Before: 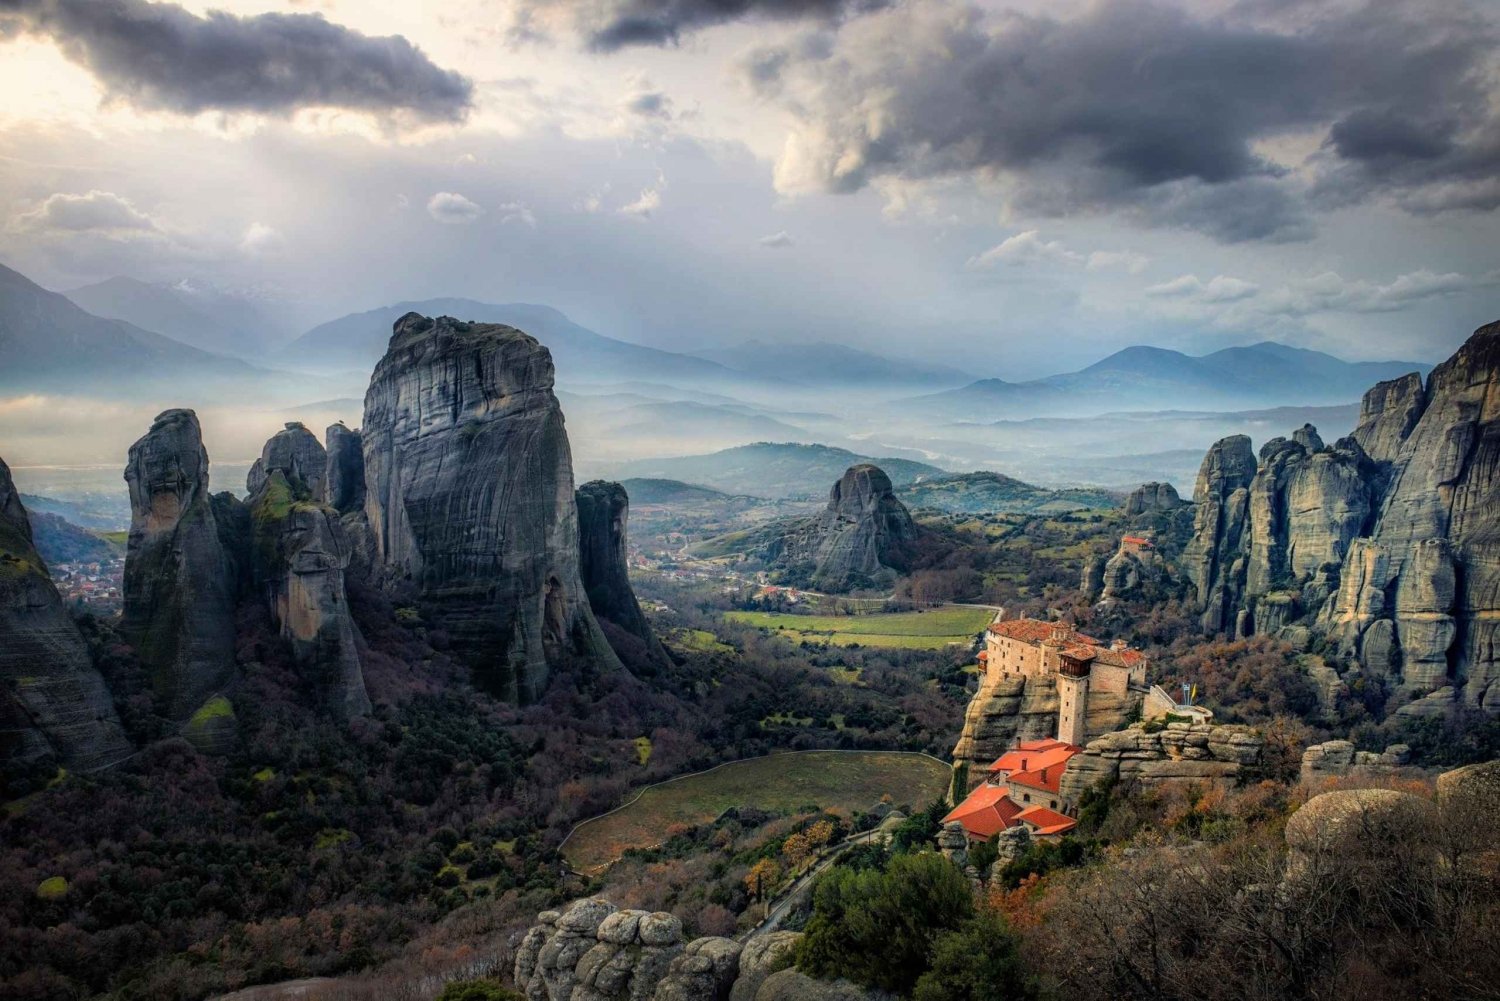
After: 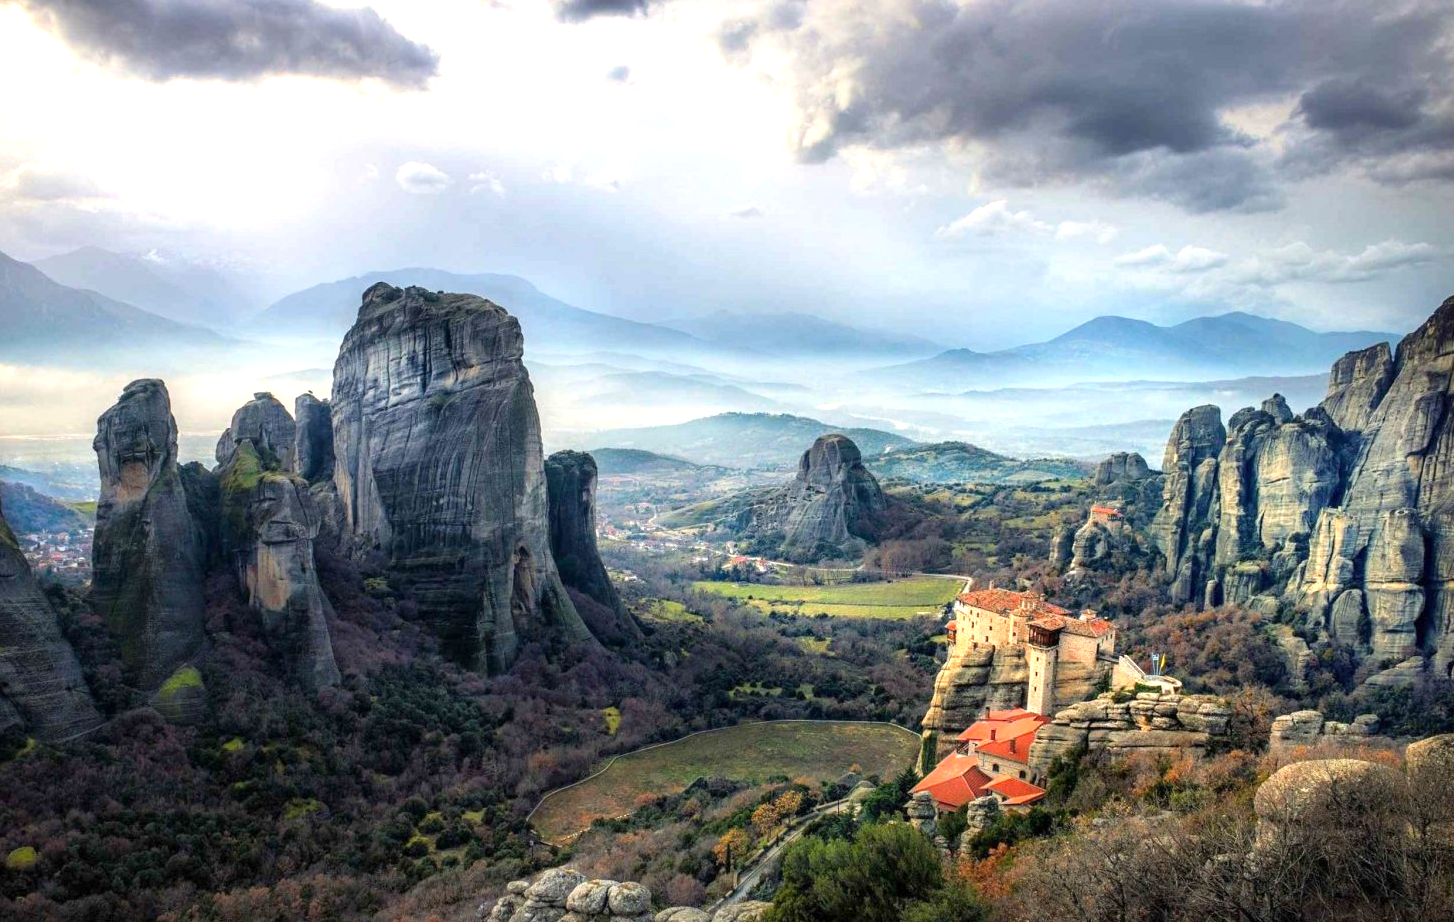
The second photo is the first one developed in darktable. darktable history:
exposure: exposure 0.92 EV, compensate exposure bias true, compensate highlight preservation false
crop: left 2.114%, top 3.042%, right 0.909%, bottom 4.831%
